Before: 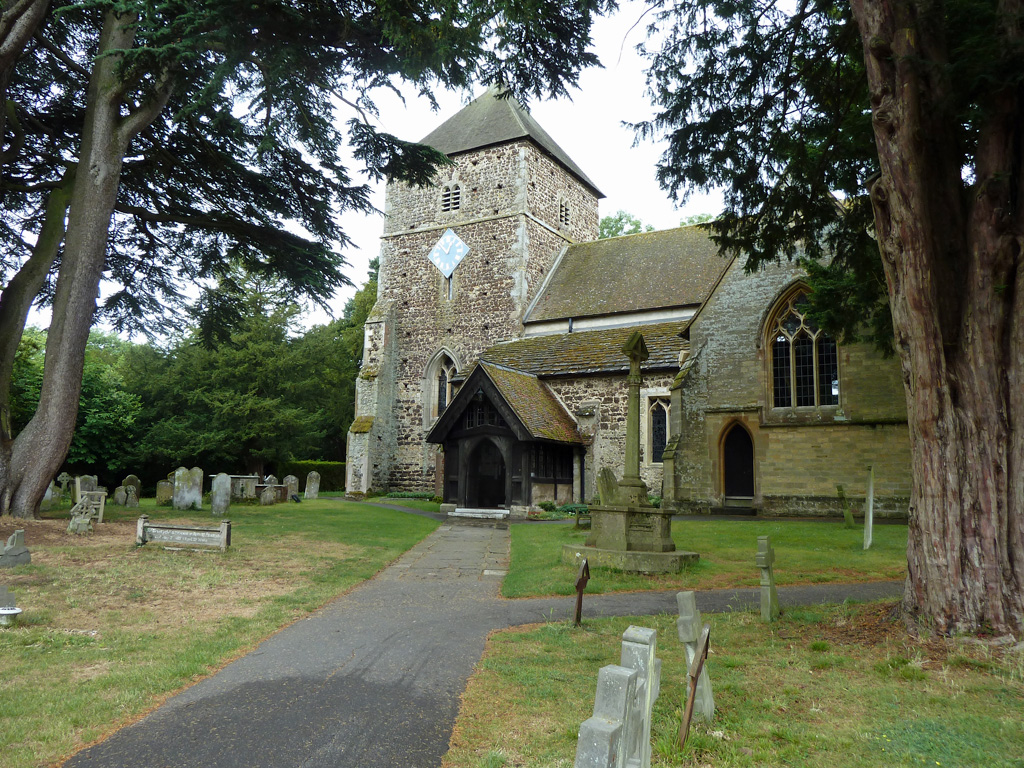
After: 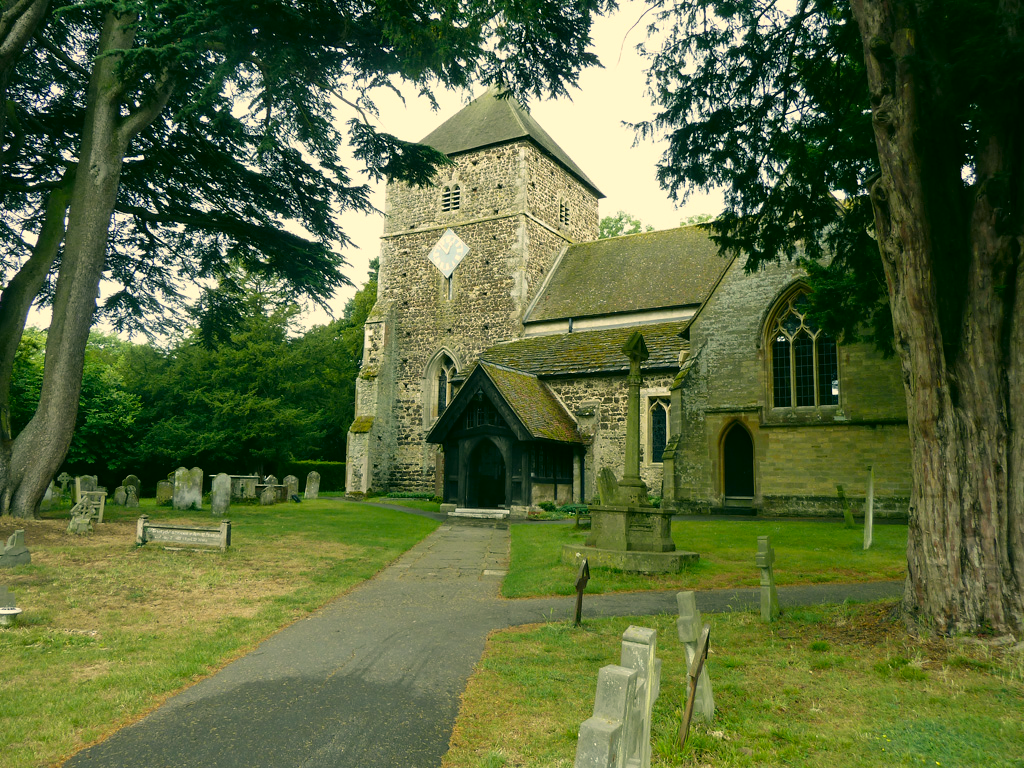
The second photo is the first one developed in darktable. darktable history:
color correction: highlights a* 4.75, highlights b* 25.04, shadows a* -16.05, shadows b* 3.72
